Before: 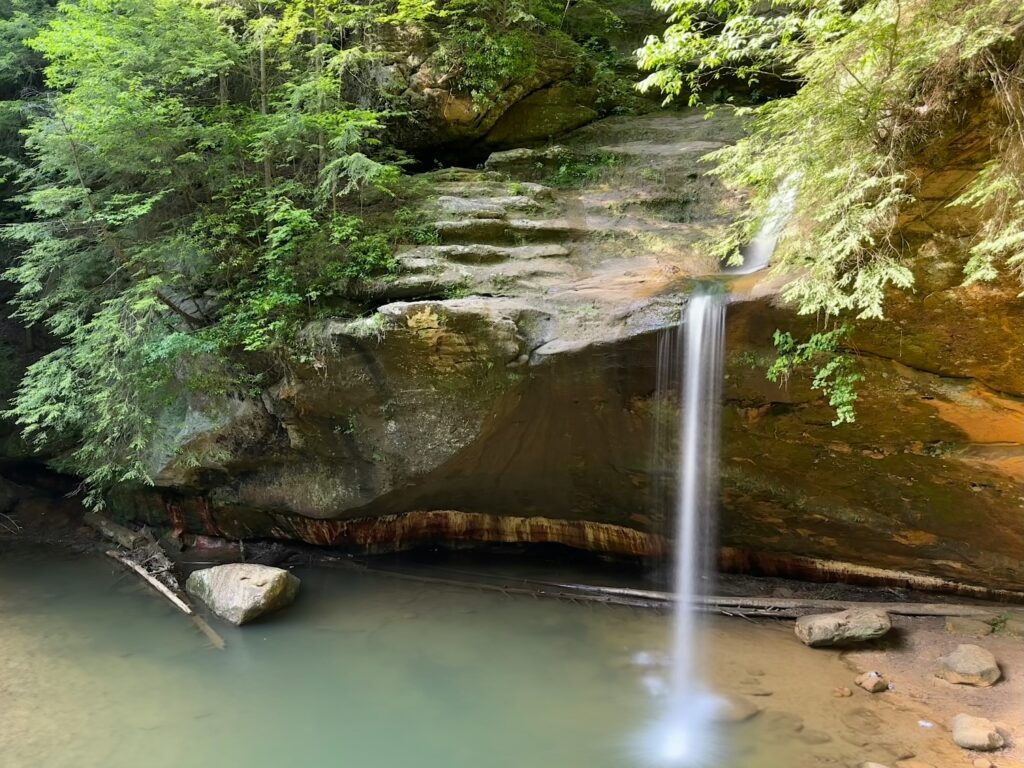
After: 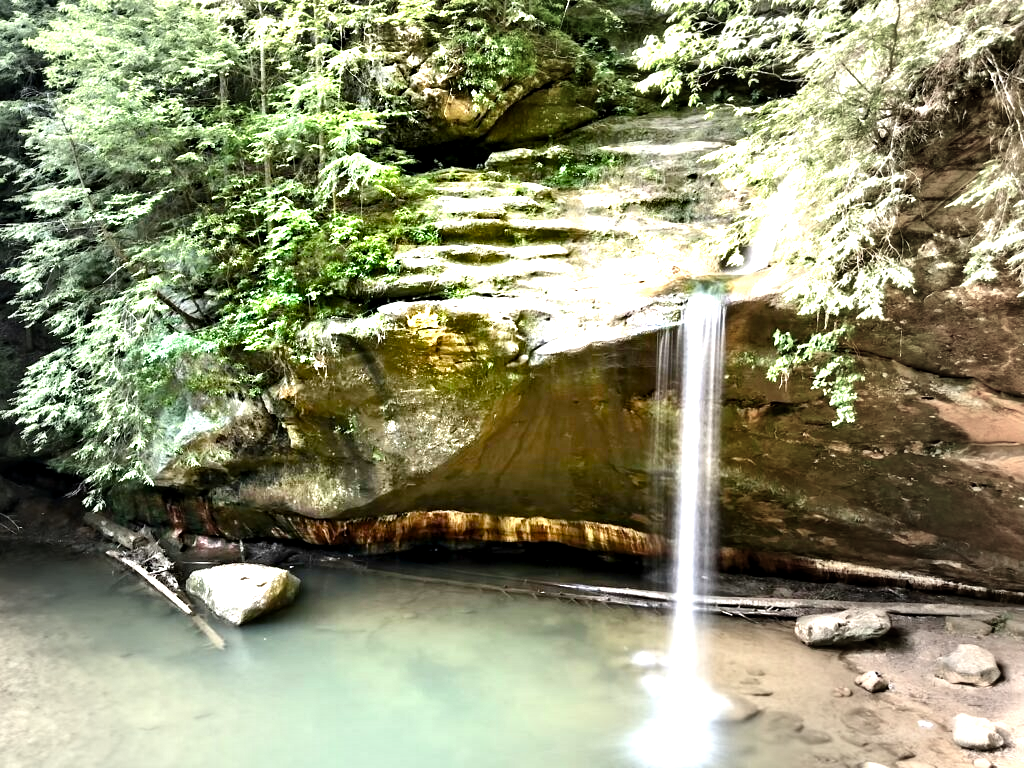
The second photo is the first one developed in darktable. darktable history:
exposure: black level correction 0, exposure 1.5 EV, compensate exposure bias true, compensate highlight preservation false
color balance rgb: shadows lift › luminance -20%, power › hue 72.24°, highlights gain › luminance 15%, global offset › hue 171.6°, perceptual saturation grading › highlights -15%, perceptual saturation grading › shadows 25%, global vibrance 35%, contrast 10%
contrast equalizer: y [[0.511, 0.558, 0.631, 0.632, 0.559, 0.512], [0.5 ×6], [0.507, 0.559, 0.627, 0.644, 0.647, 0.647], [0 ×6], [0 ×6]]
tone equalizer: on, module defaults
vignetting: fall-off start 33.76%, fall-off radius 64.94%, brightness -0.575, center (-0.12, -0.002), width/height ratio 0.959
